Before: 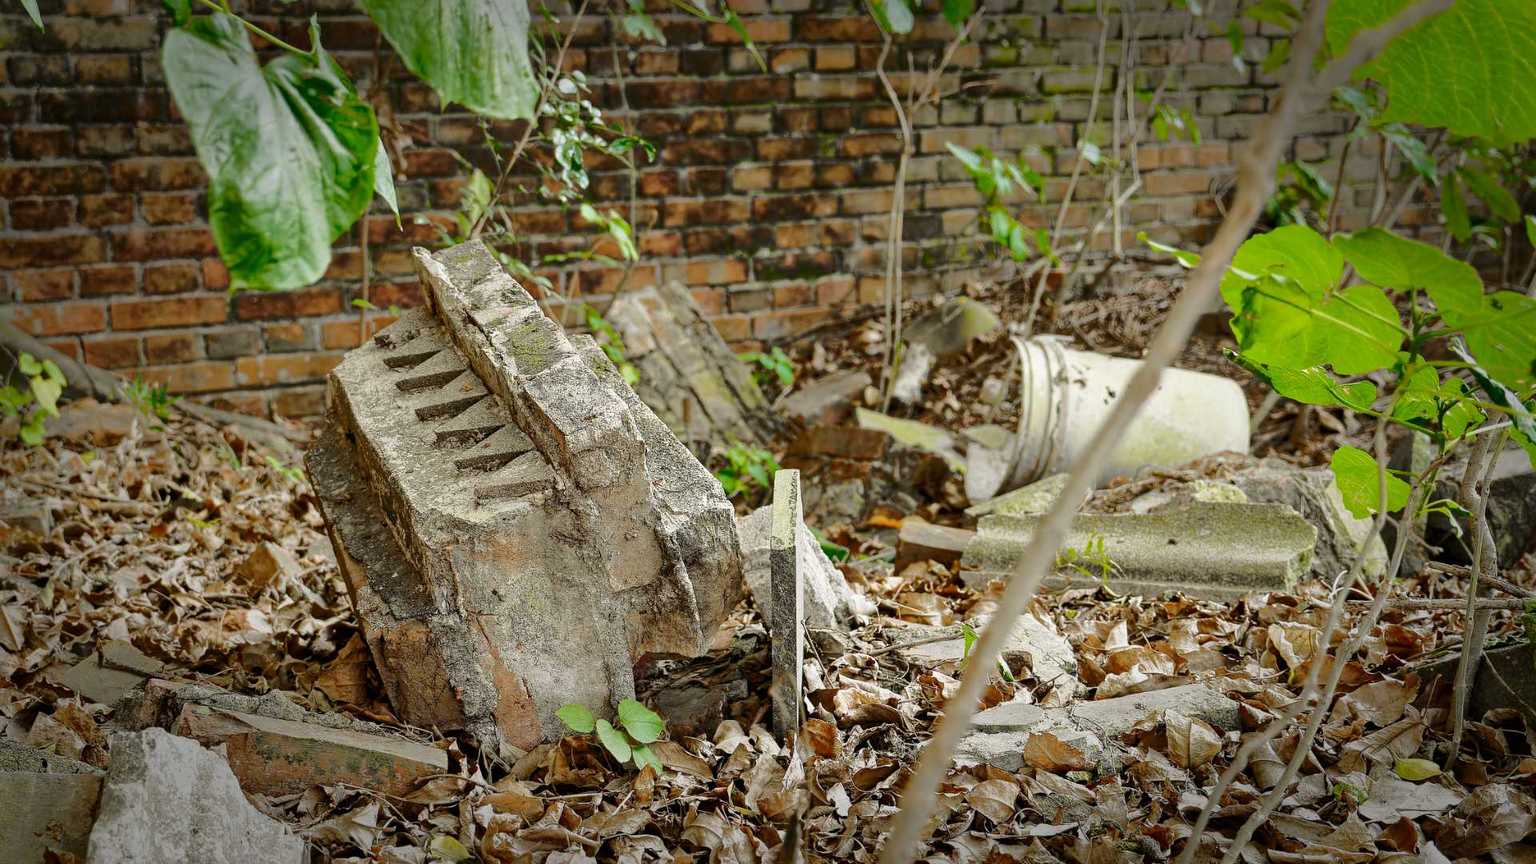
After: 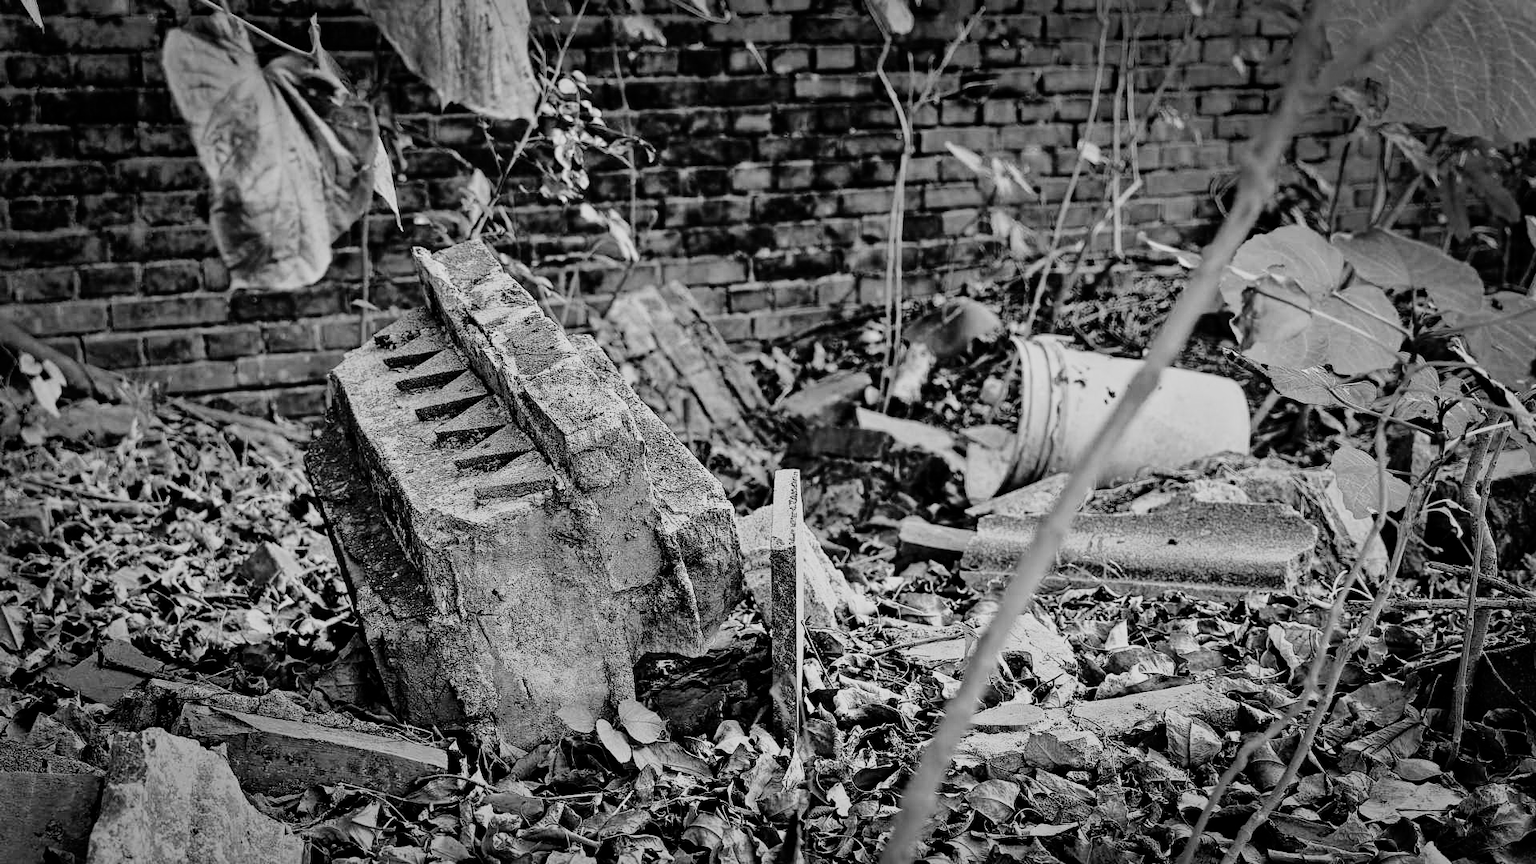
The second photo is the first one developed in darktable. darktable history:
color correction: highlights a* -12.64, highlights b* -18.1, saturation 0.7
color calibration: illuminant Planckian (black body), x 0.351, y 0.352, temperature 4794.27 K
sigmoid: contrast 1.69, skew -0.23, preserve hue 0%, red attenuation 0.1, red rotation 0.035, green attenuation 0.1, green rotation -0.017, blue attenuation 0.15, blue rotation -0.052, base primaries Rec2020
contrast equalizer: y [[0.51, 0.537, 0.559, 0.574, 0.599, 0.618], [0.5 ×6], [0.5 ×6], [0 ×6], [0 ×6]]
monochrome: a 30.25, b 92.03
